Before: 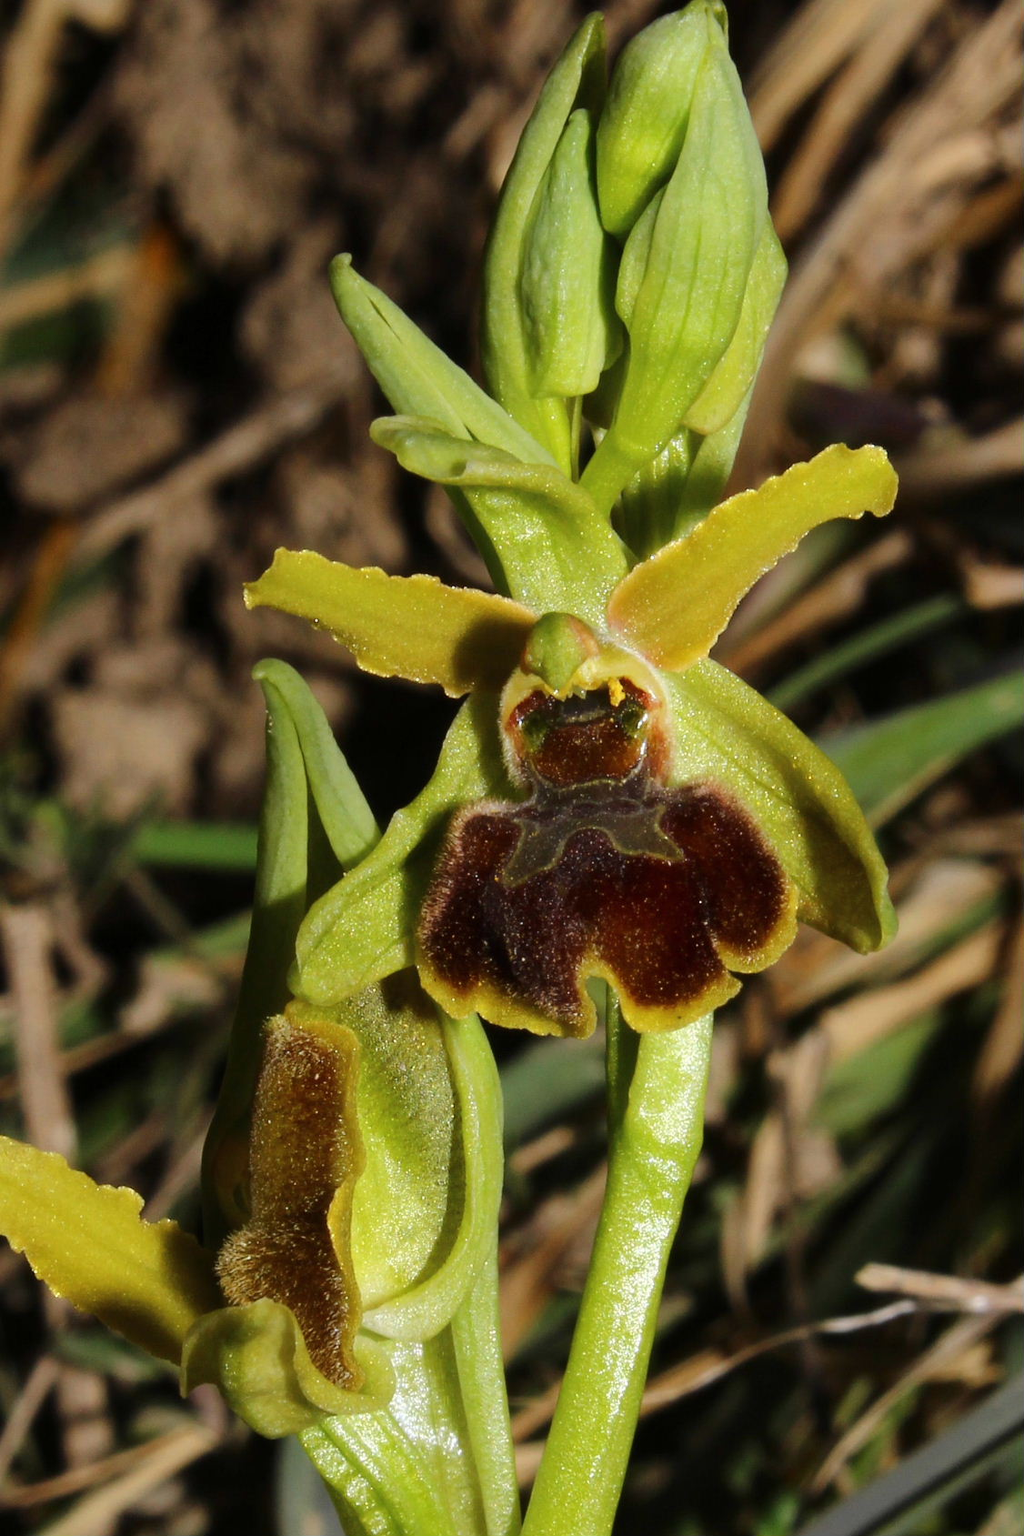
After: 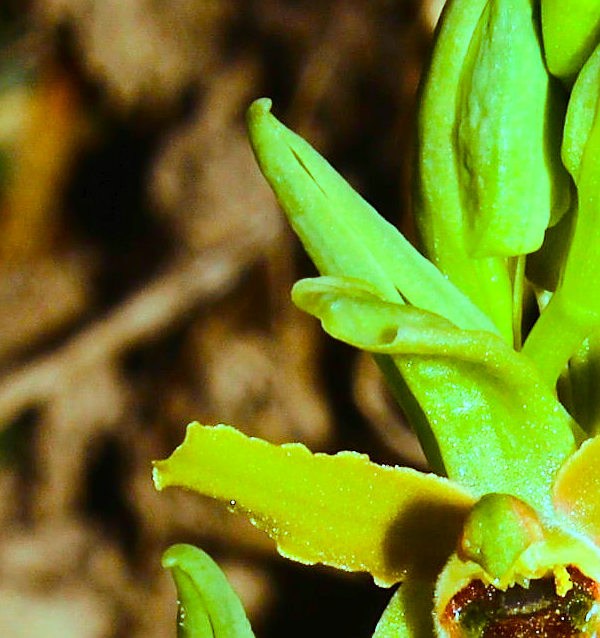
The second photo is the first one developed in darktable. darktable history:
sharpen: on, module defaults
crop: left 10.238%, top 10.668%, right 36.459%, bottom 51.532%
color balance rgb: highlights gain › luminance -32.842%, highlights gain › chroma 5.704%, highlights gain › hue 220.27°, perceptual saturation grading › global saturation 0.068%, perceptual saturation grading › mid-tones 6.439%, perceptual saturation grading › shadows 72.398%, perceptual brilliance grading › global brilliance 30.53%, global vibrance 9.513%
tone curve: curves: ch0 [(0, 0) (0.003, 0.014) (0.011, 0.019) (0.025, 0.026) (0.044, 0.037) (0.069, 0.053) (0.1, 0.083) (0.136, 0.121) (0.177, 0.163) (0.224, 0.22) (0.277, 0.281) (0.335, 0.354) (0.399, 0.436) (0.468, 0.526) (0.543, 0.612) (0.623, 0.706) (0.709, 0.79) (0.801, 0.858) (0.898, 0.925) (1, 1)], color space Lab, independent channels, preserve colors none
